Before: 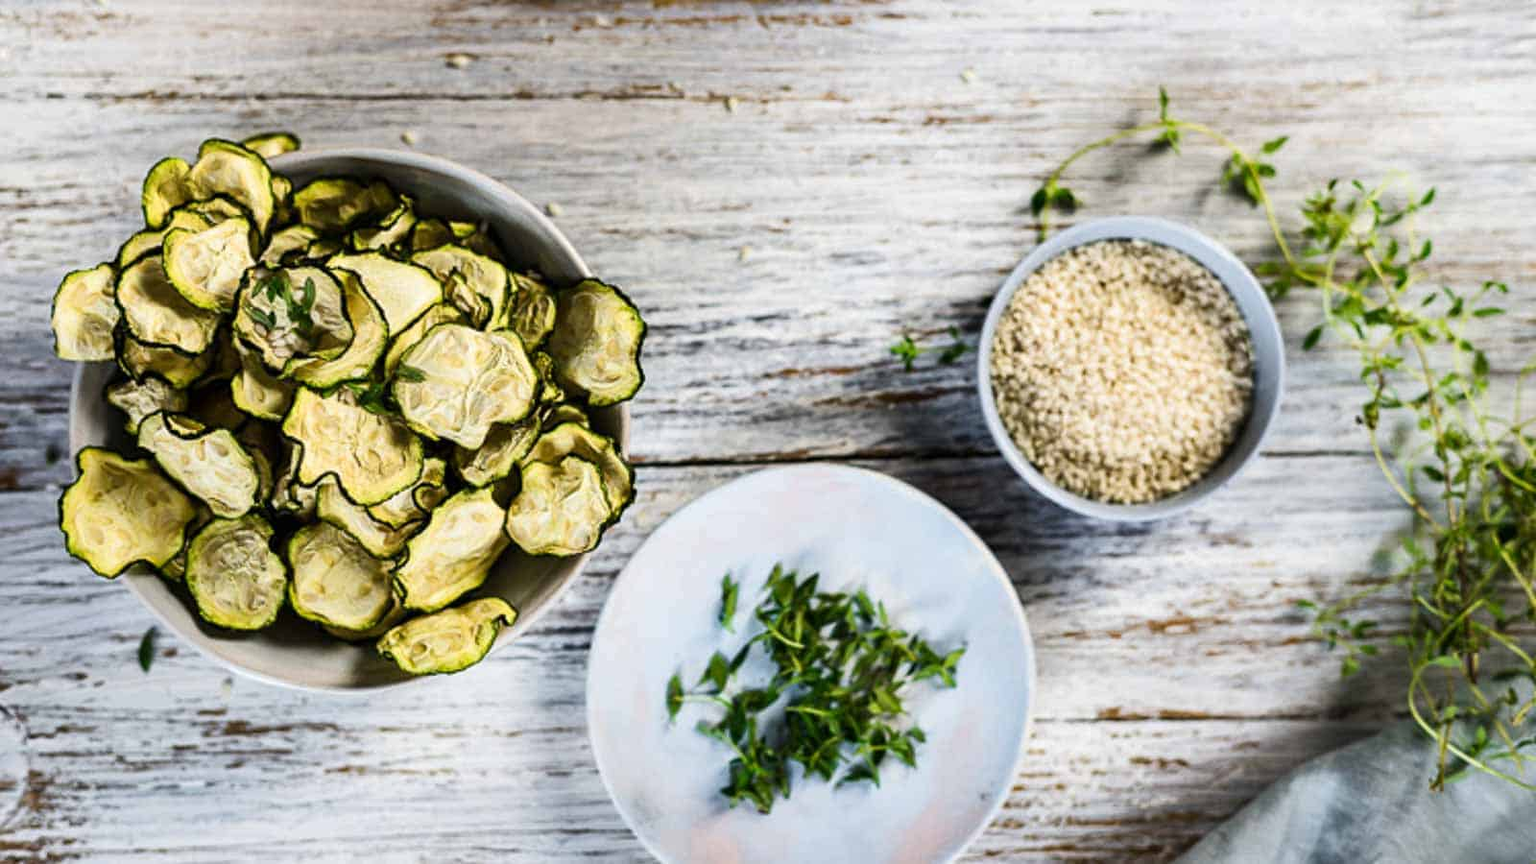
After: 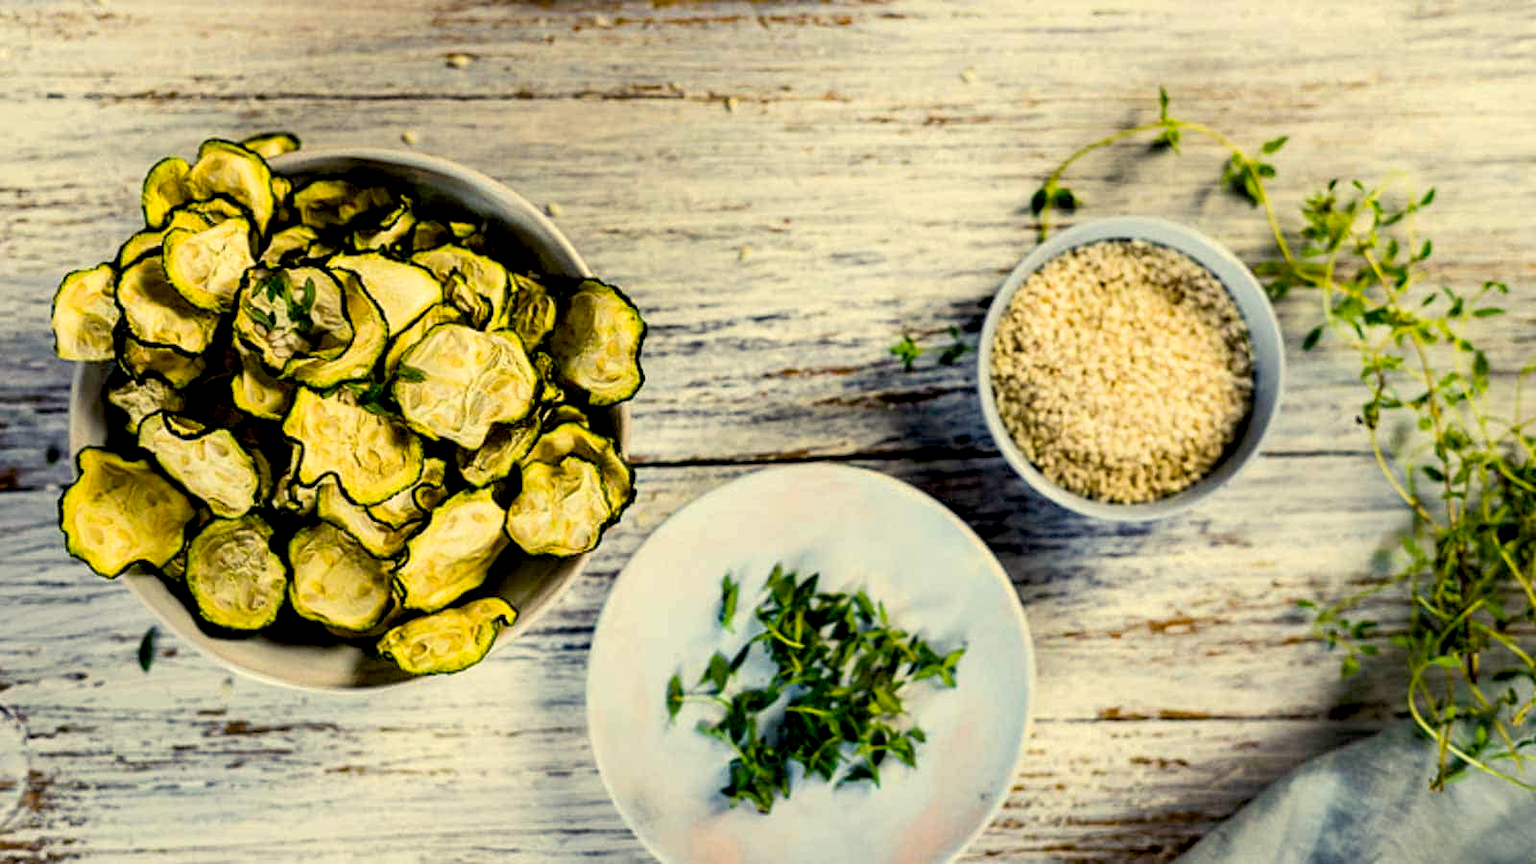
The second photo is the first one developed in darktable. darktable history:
color balance rgb: highlights gain › chroma 7.947%, highlights gain › hue 84.28°, perceptual saturation grading › global saturation 19.676%, global vibrance 9.432%
exposure: black level correction 0.016, exposure -0.005 EV, compensate highlight preservation false
